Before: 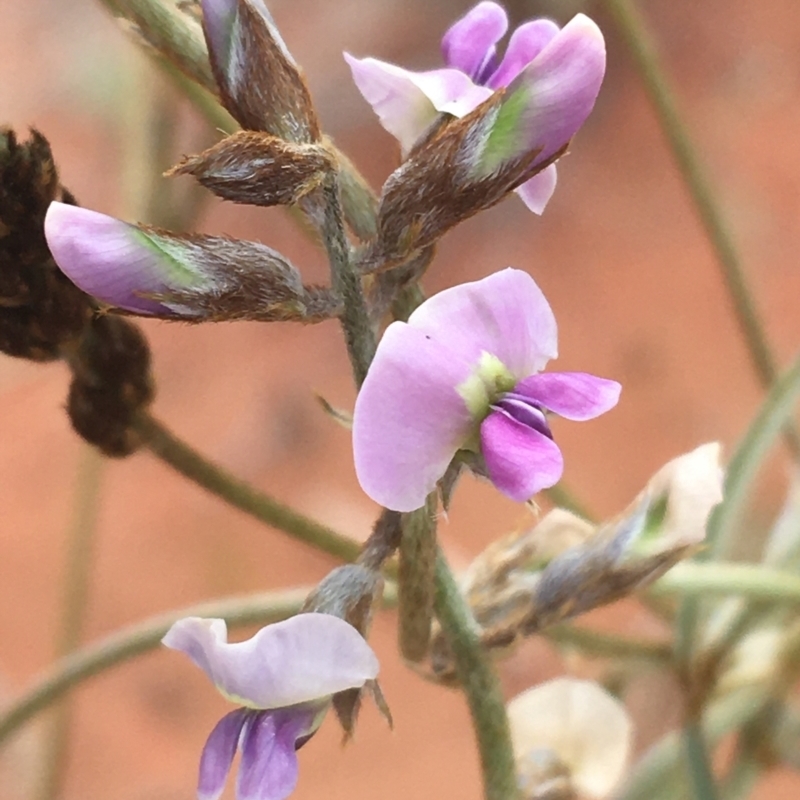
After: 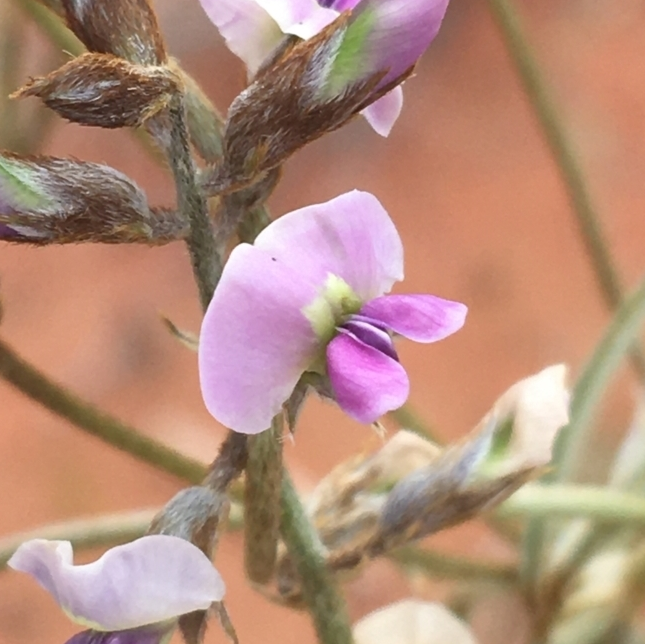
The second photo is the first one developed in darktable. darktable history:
crop: left 19.293%, top 9.858%, right 0.001%, bottom 9.556%
